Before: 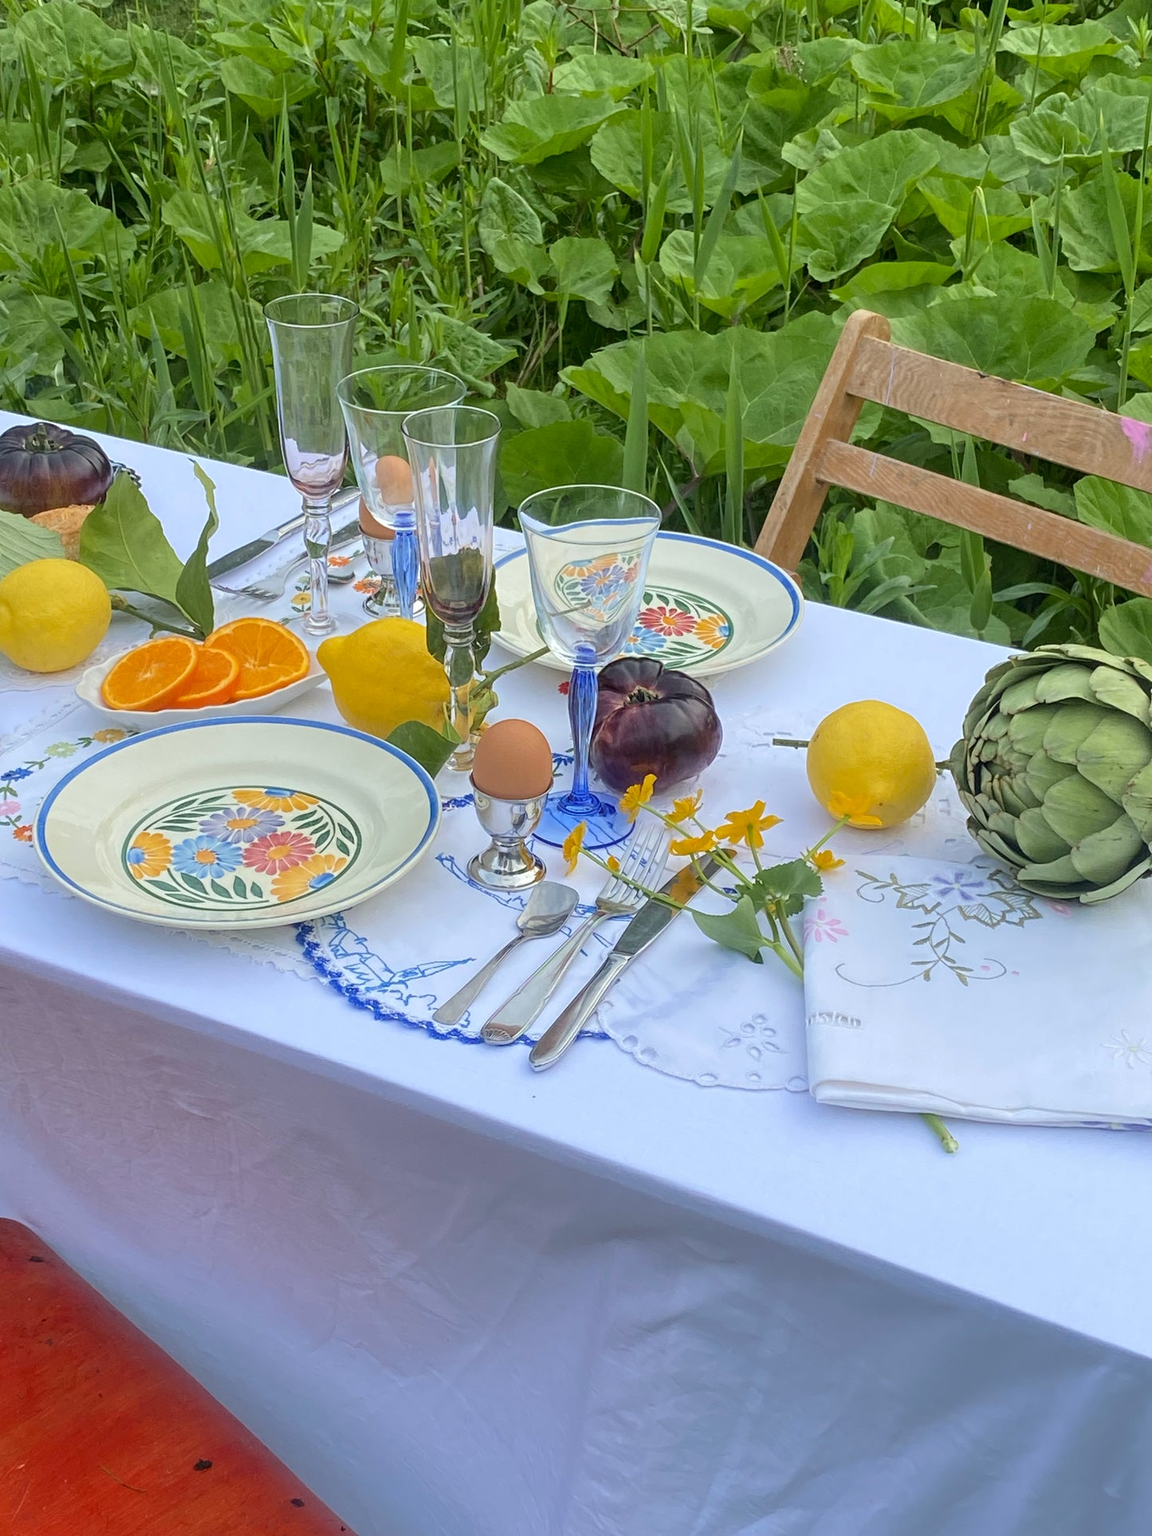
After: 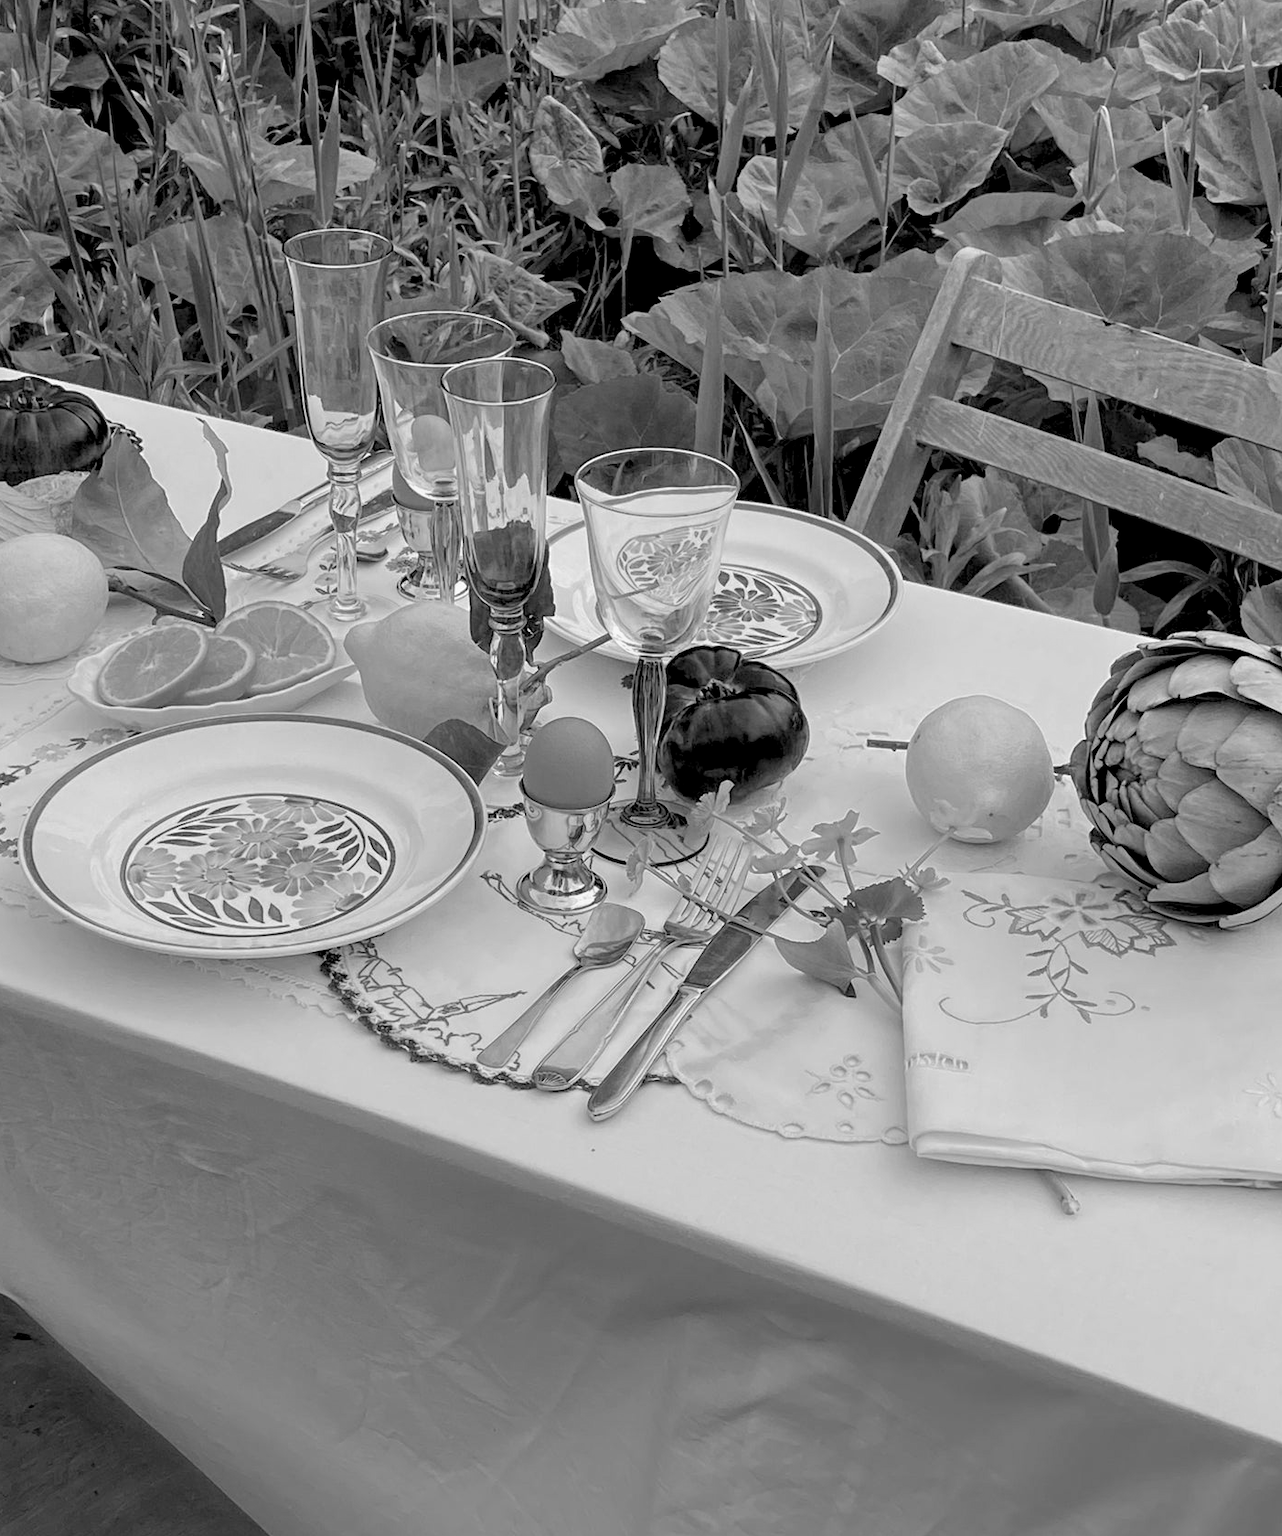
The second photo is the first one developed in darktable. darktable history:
crop: left 1.507%, top 6.147%, right 1.379%, bottom 6.637%
rgb levels: levels [[0.034, 0.472, 0.904], [0, 0.5, 1], [0, 0.5, 1]]
monochrome: a -74.22, b 78.2
